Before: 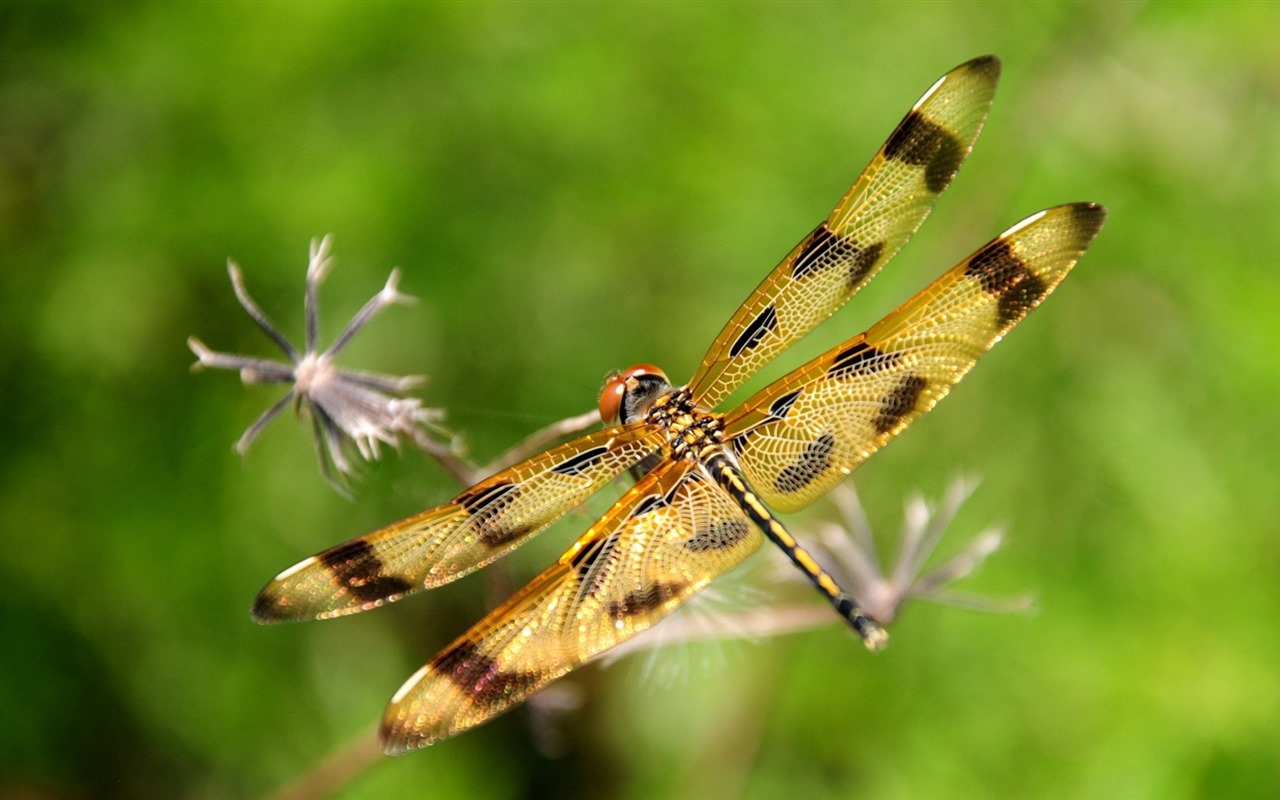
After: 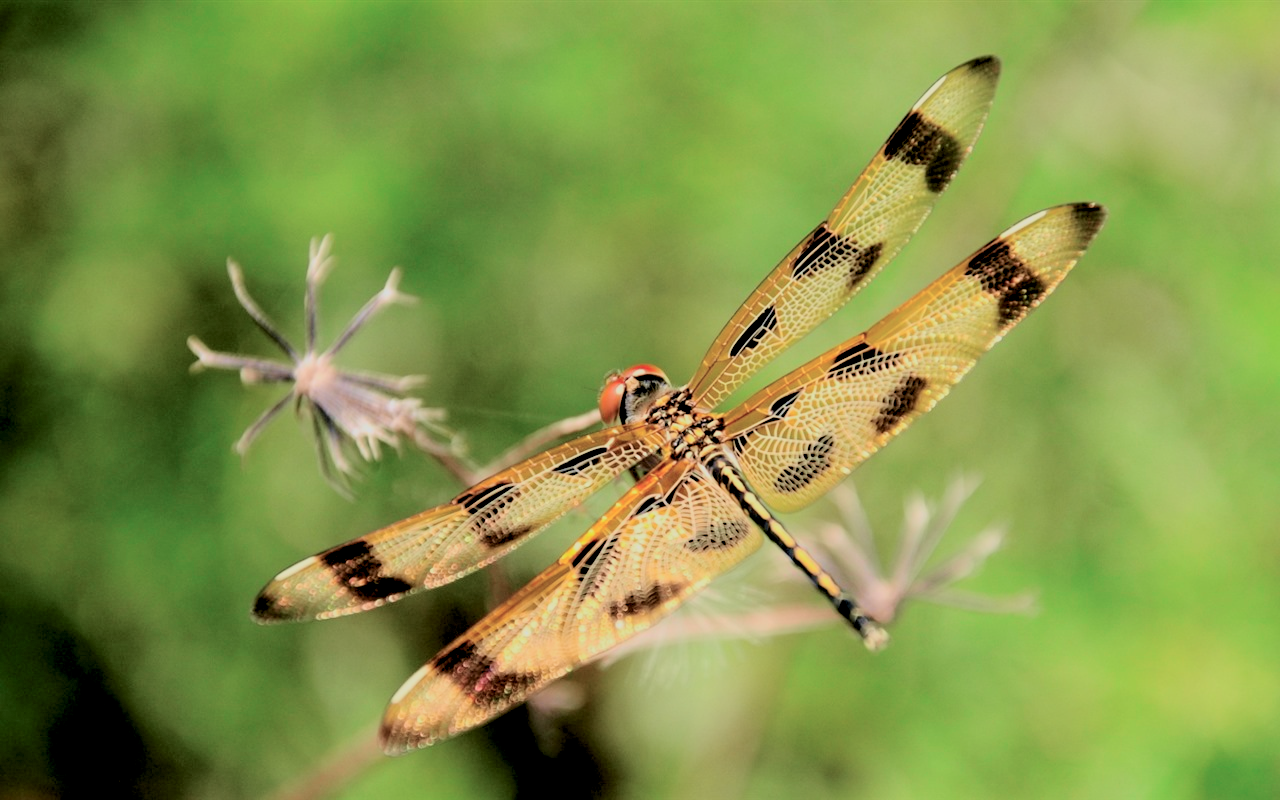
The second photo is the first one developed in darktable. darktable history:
tone curve: curves: ch0 [(0, 0) (0.049, 0.01) (0.154, 0.081) (0.491, 0.519) (0.748, 0.765) (1, 0.919)]; ch1 [(0, 0) (0.172, 0.123) (0.317, 0.272) (0.401, 0.422) (0.499, 0.497) (0.531, 0.54) (0.615, 0.603) (0.741, 0.783) (1, 1)]; ch2 [(0, 0) (0.411, 0.424) (0.483, 0.478) (0.544, 0.56) (0.686, 0.638) (1, 1)], color space Lab, independent channels, preserve colors none
rgb levels: preserve colors sum RGB, levels [[0.038, 0.433, 0.934], [0, 0.5, 1], [0, 0.5, 1]]
